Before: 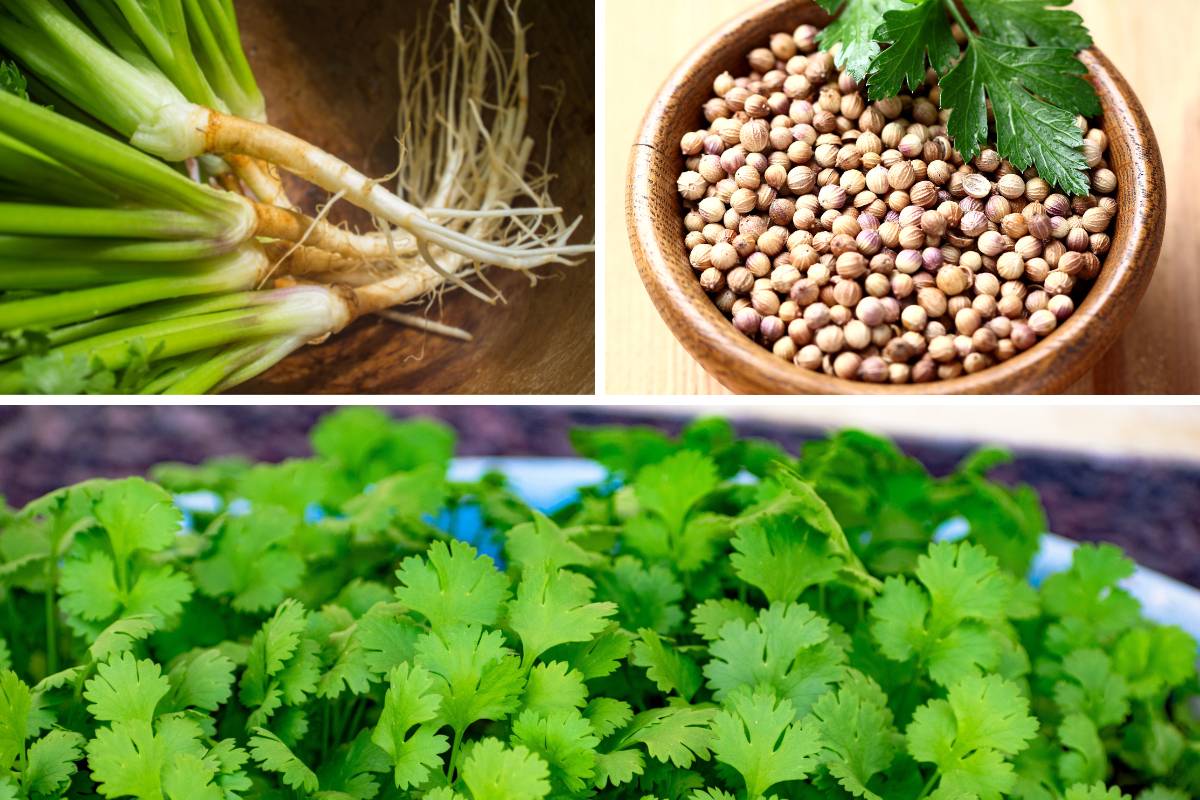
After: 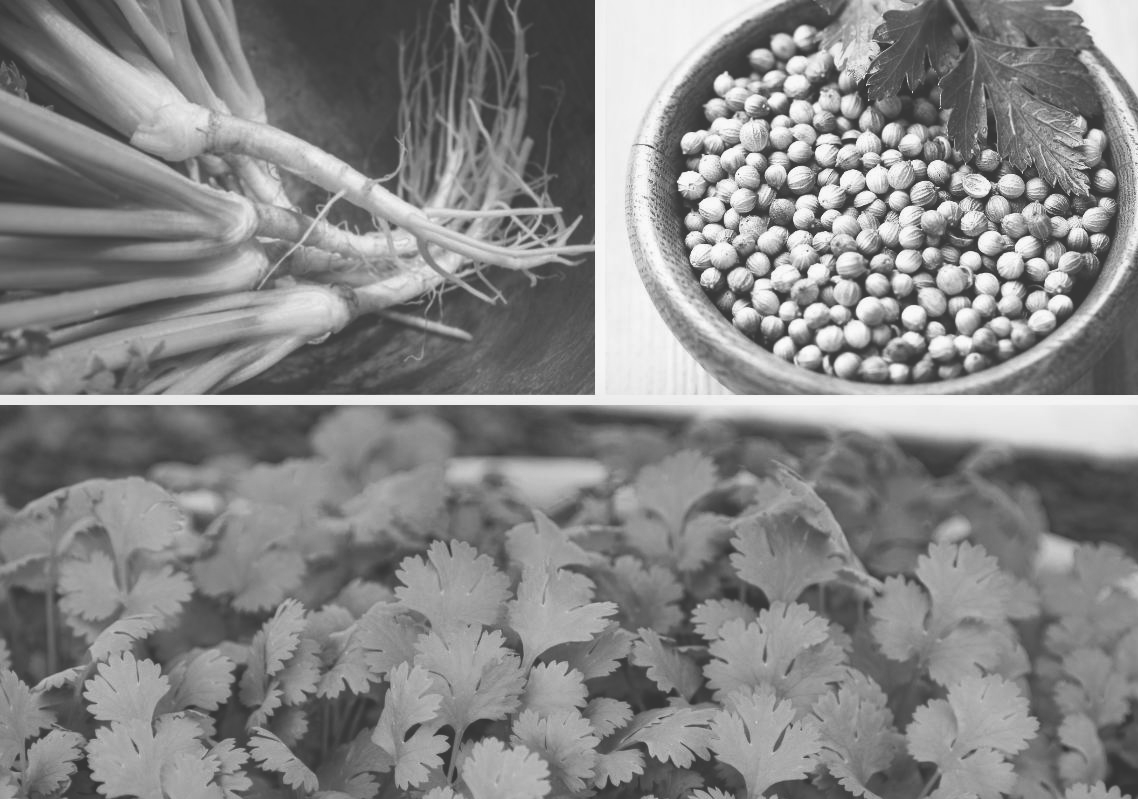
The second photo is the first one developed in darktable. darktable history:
exposure: black level correction -0.041, exposure 0.064 EV, compensate highlight preservation false
monochrome: a 26.22, b 42.67, size 0.8
crop and rotate: right 5.167%
